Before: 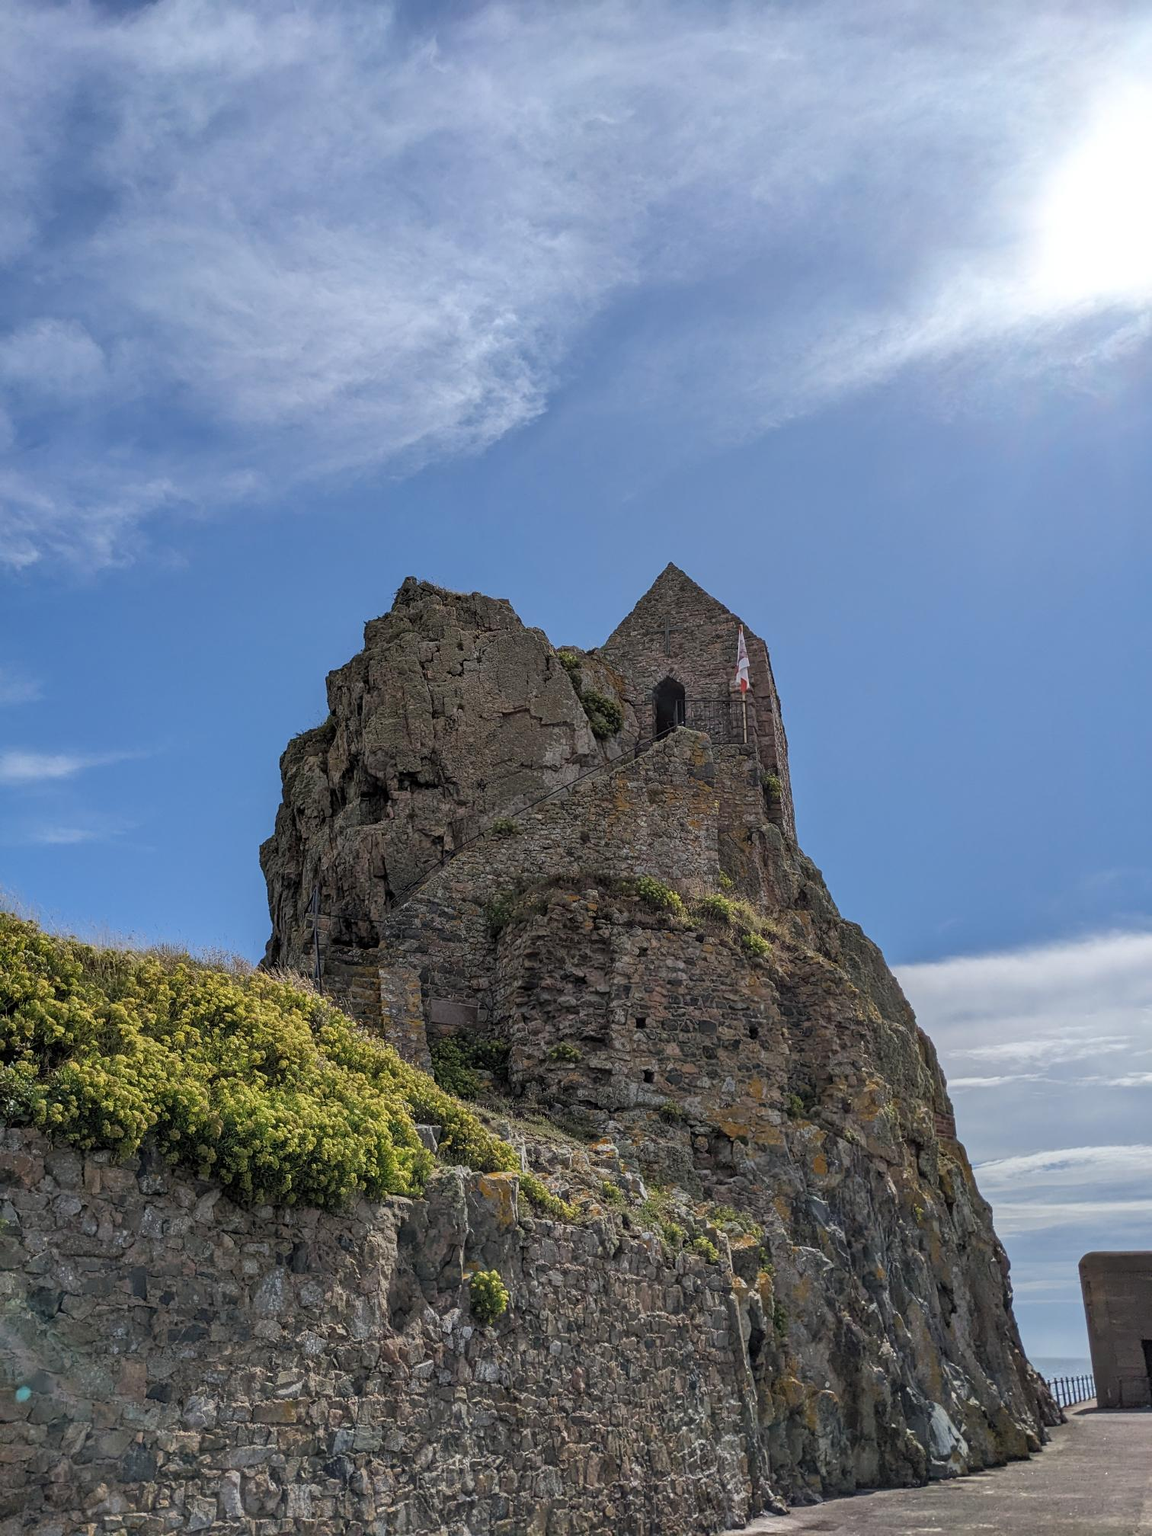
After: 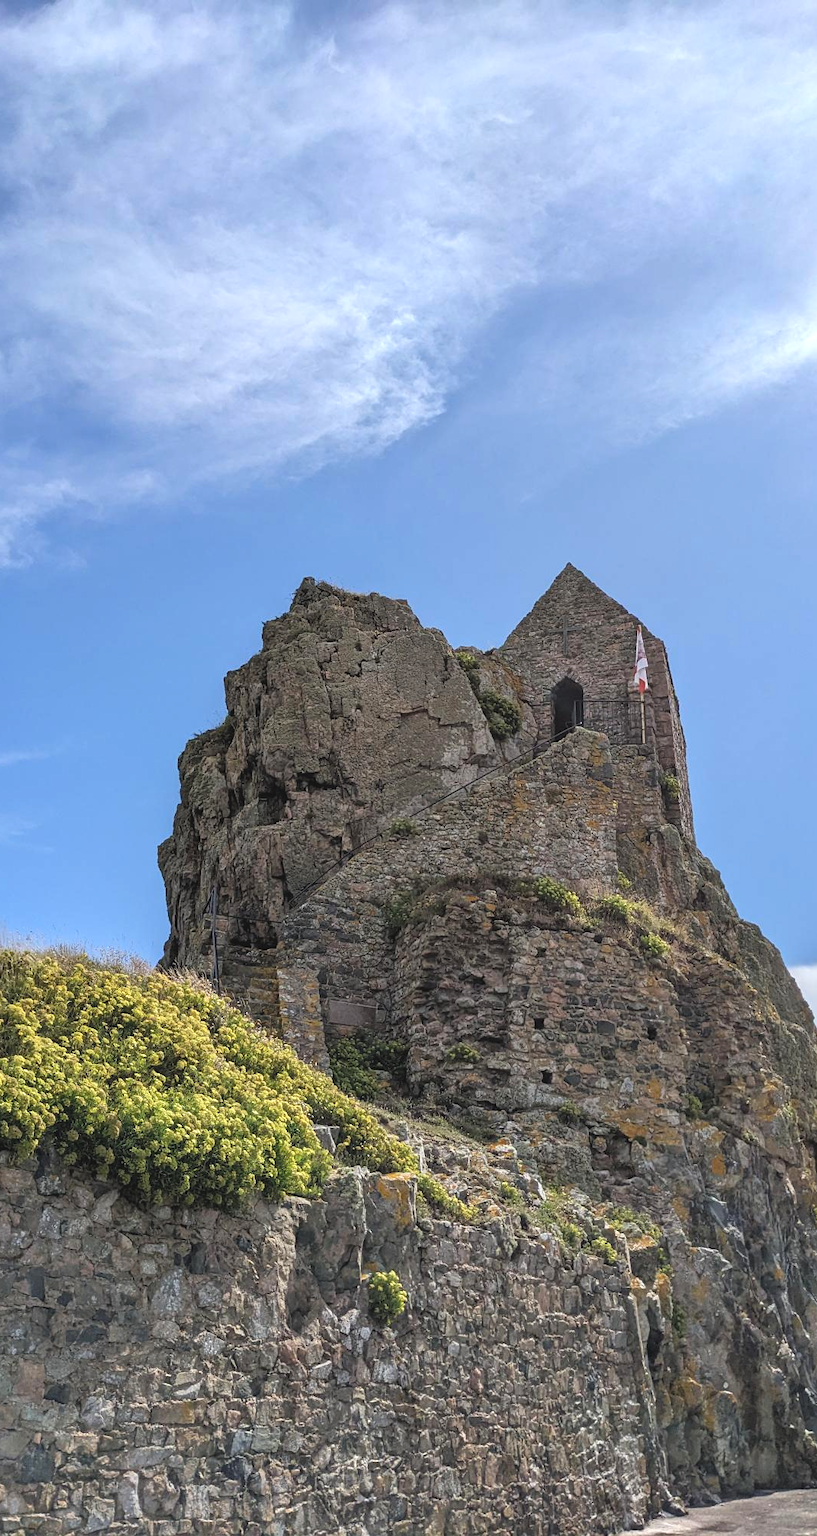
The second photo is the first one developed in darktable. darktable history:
crop and rotate: left 8.943%, right 20.119%
exposure: black level correction -0.005, exposure 0.617 EV, compensate highlight preservation false
